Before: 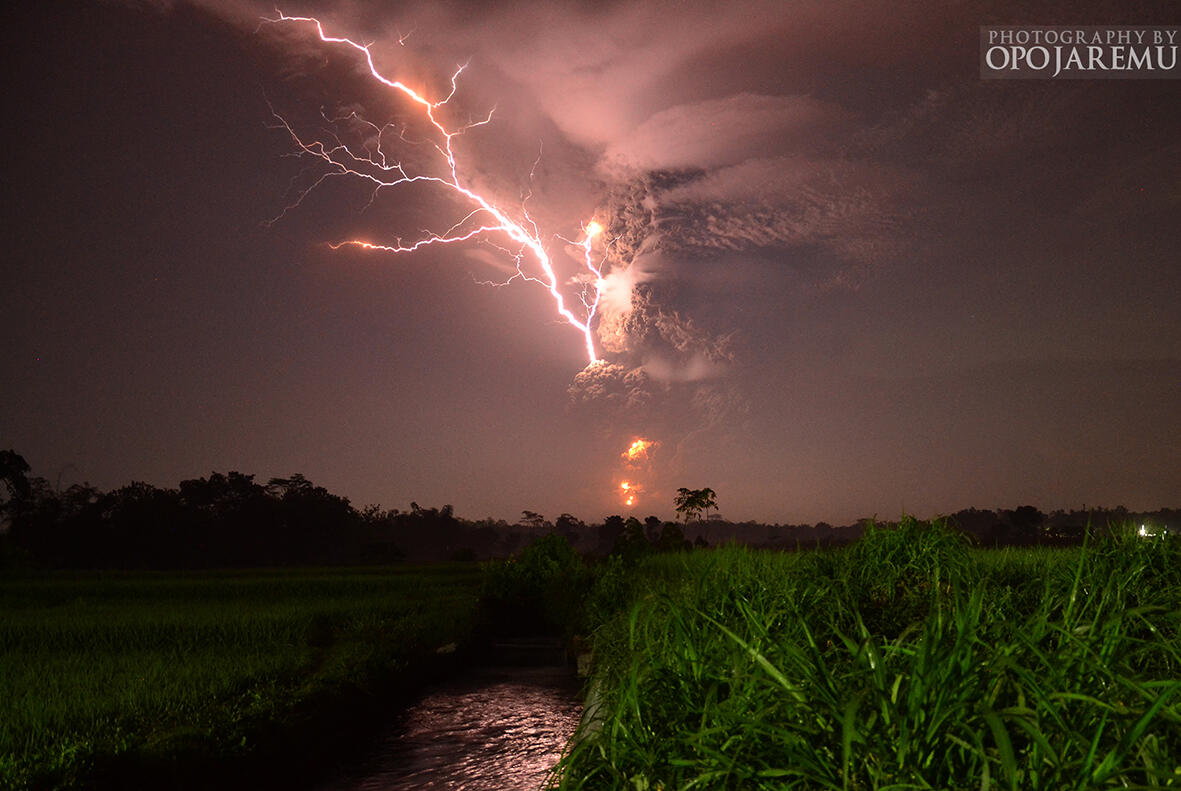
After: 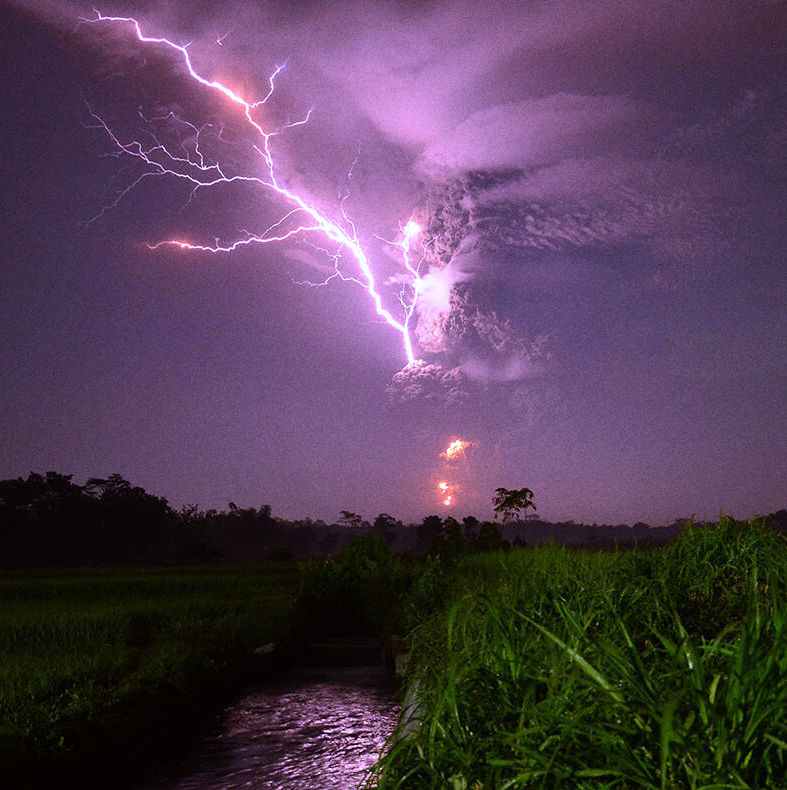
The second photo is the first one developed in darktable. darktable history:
crop and rotate: left 15.546%, right 17.787%
grain: coarseness 0.47 ISO
white balance: red 0.98, blue 1.61
